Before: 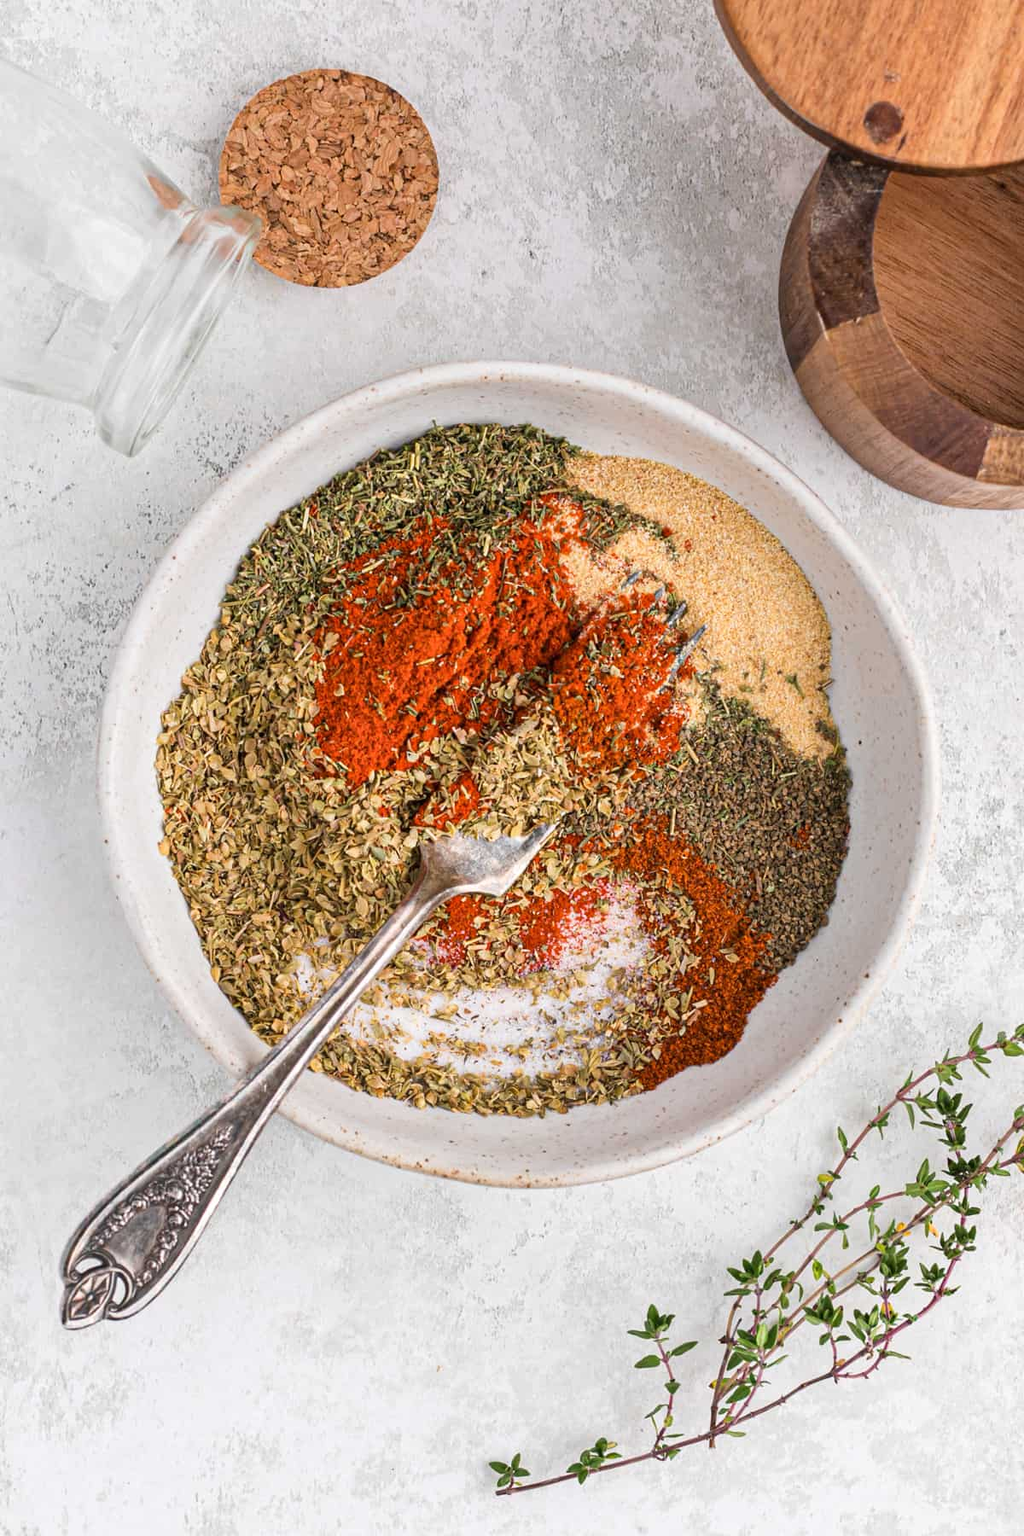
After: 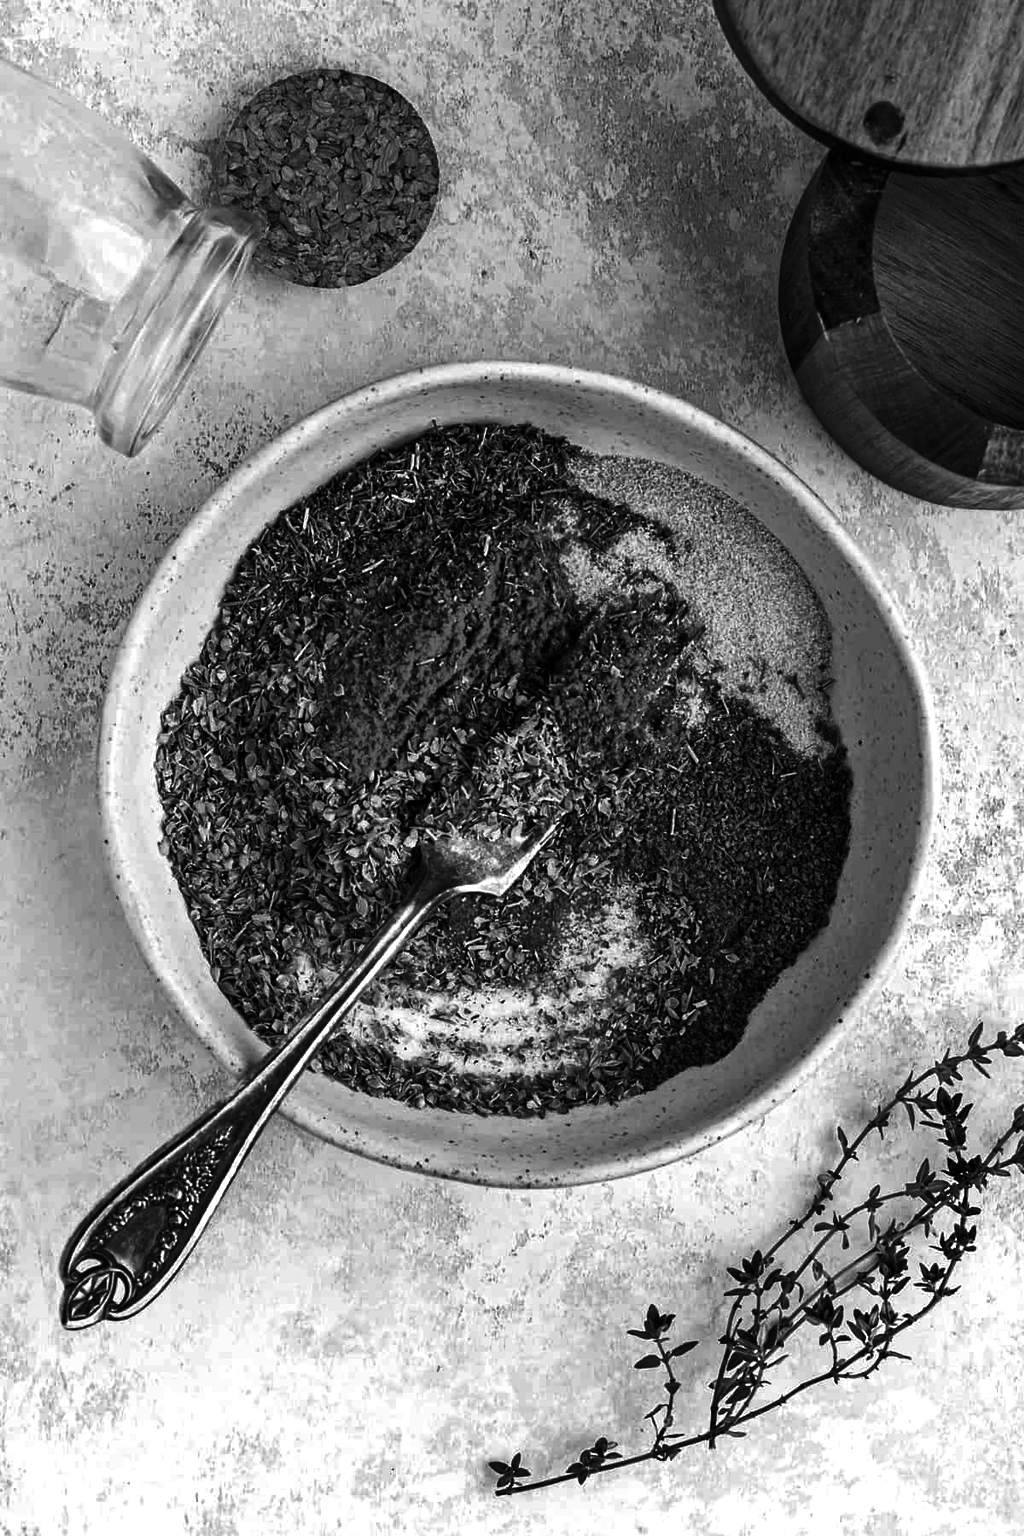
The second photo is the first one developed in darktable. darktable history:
contrast brightness saturation: contrast -0.03, brightness -0.59, saturation -1
shadows and highlights: radius 110.86, shadows 51.09, white point adjustment 9.16, highlights -4.17, highlights color adjustment 32.2%, soften with gaussian
base curve: curves: ch0 [(0, 0) (0.595, 0.418) (1, 1)]
monochrome: on, module defaults
